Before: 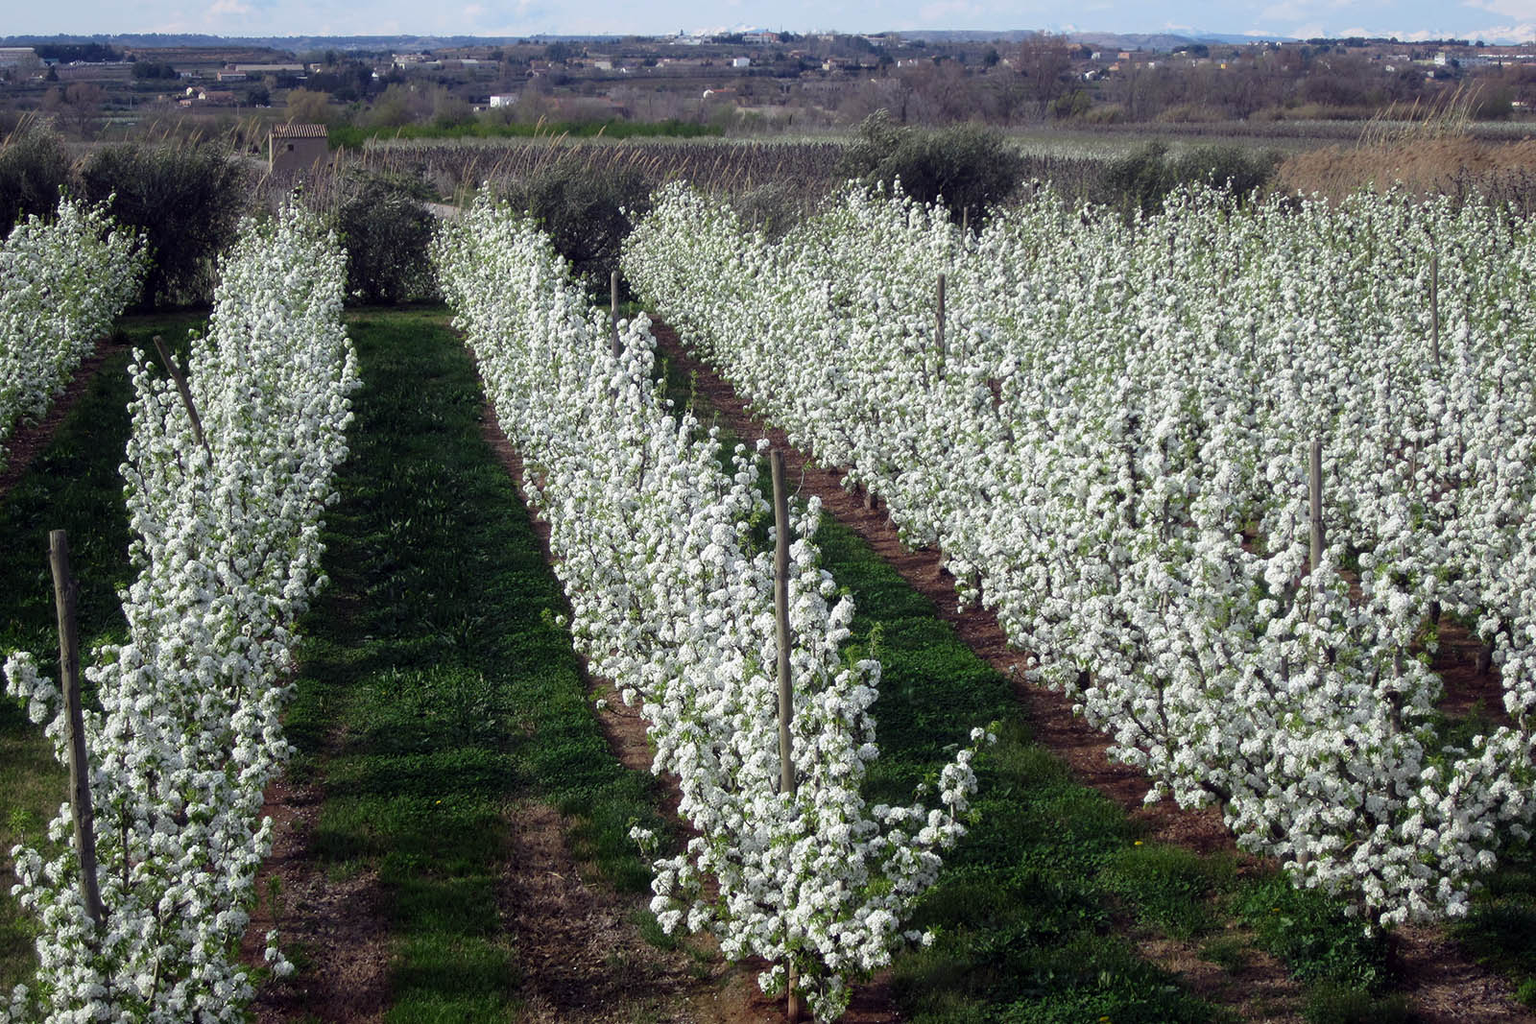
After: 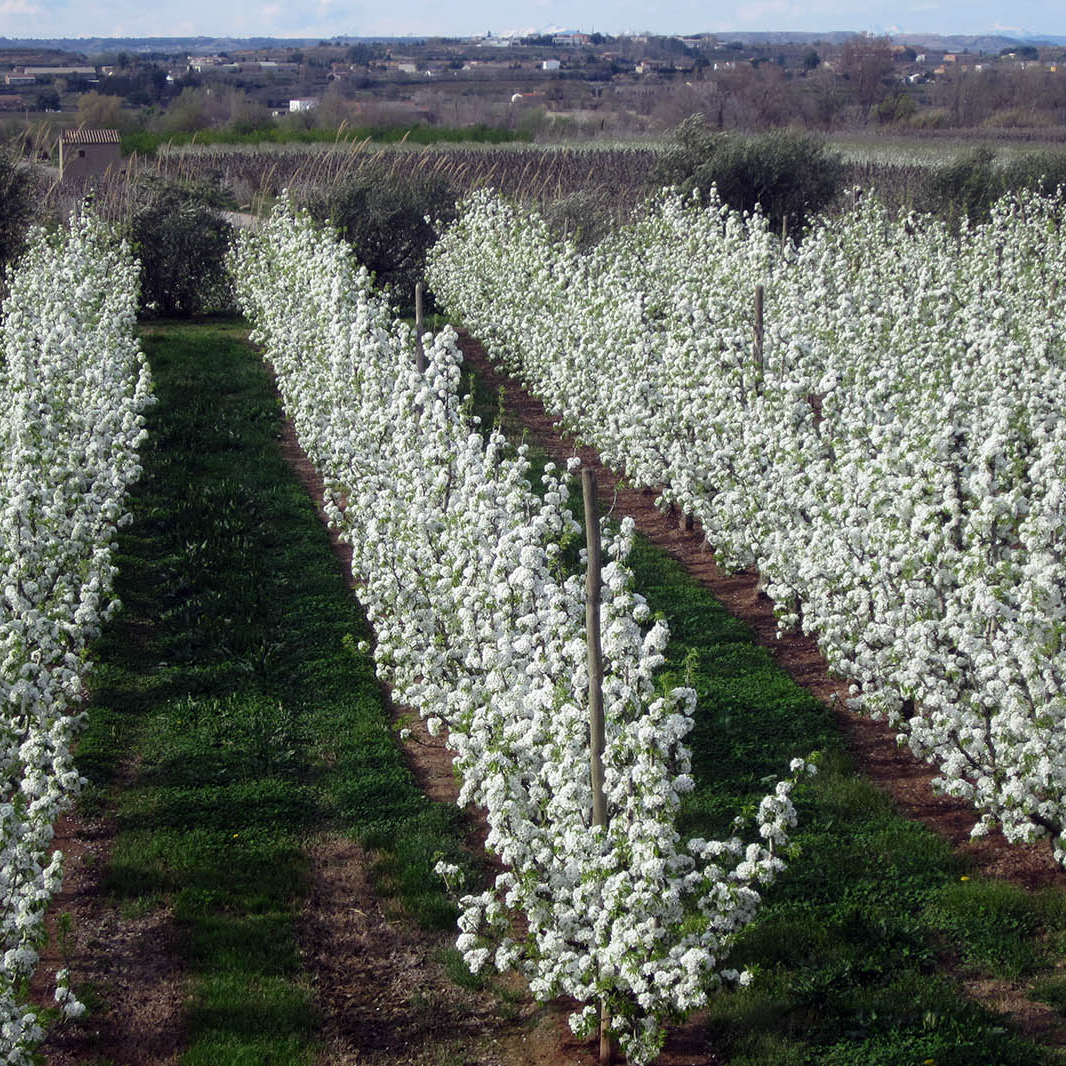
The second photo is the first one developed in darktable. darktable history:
crop and rotate: left 13.842%, right 19.497%
